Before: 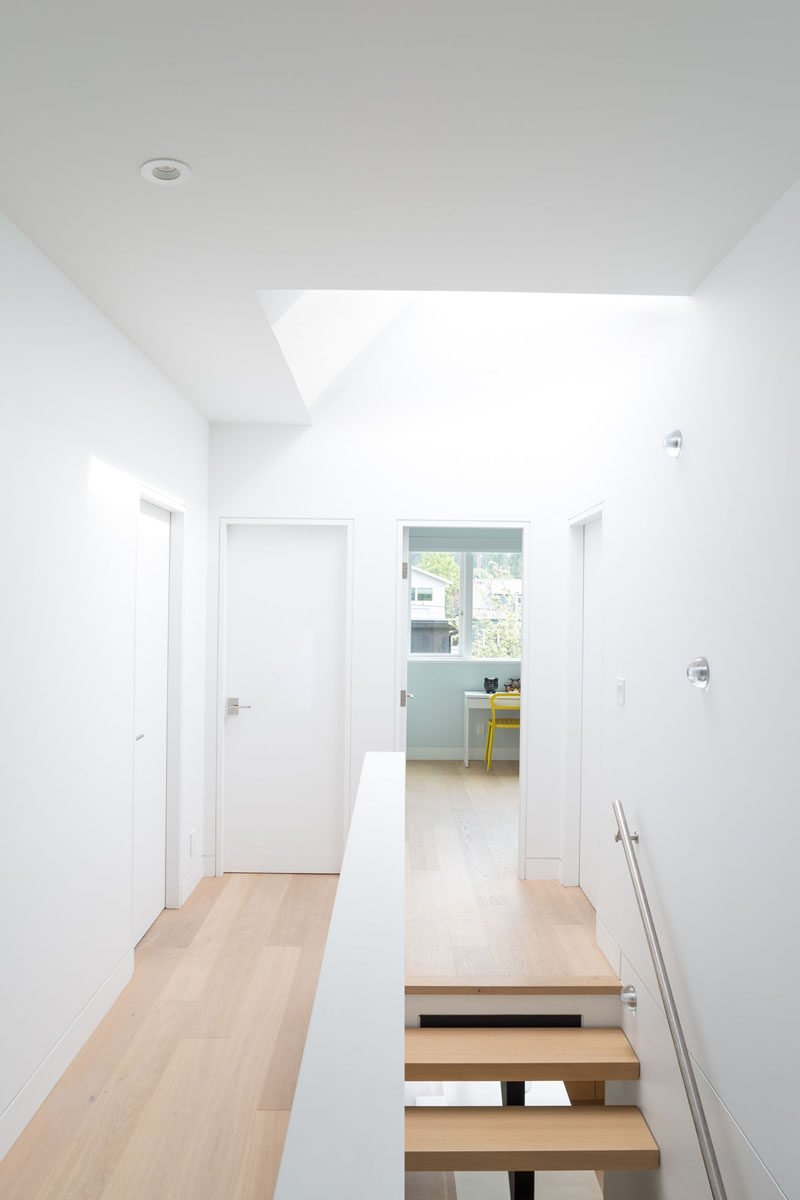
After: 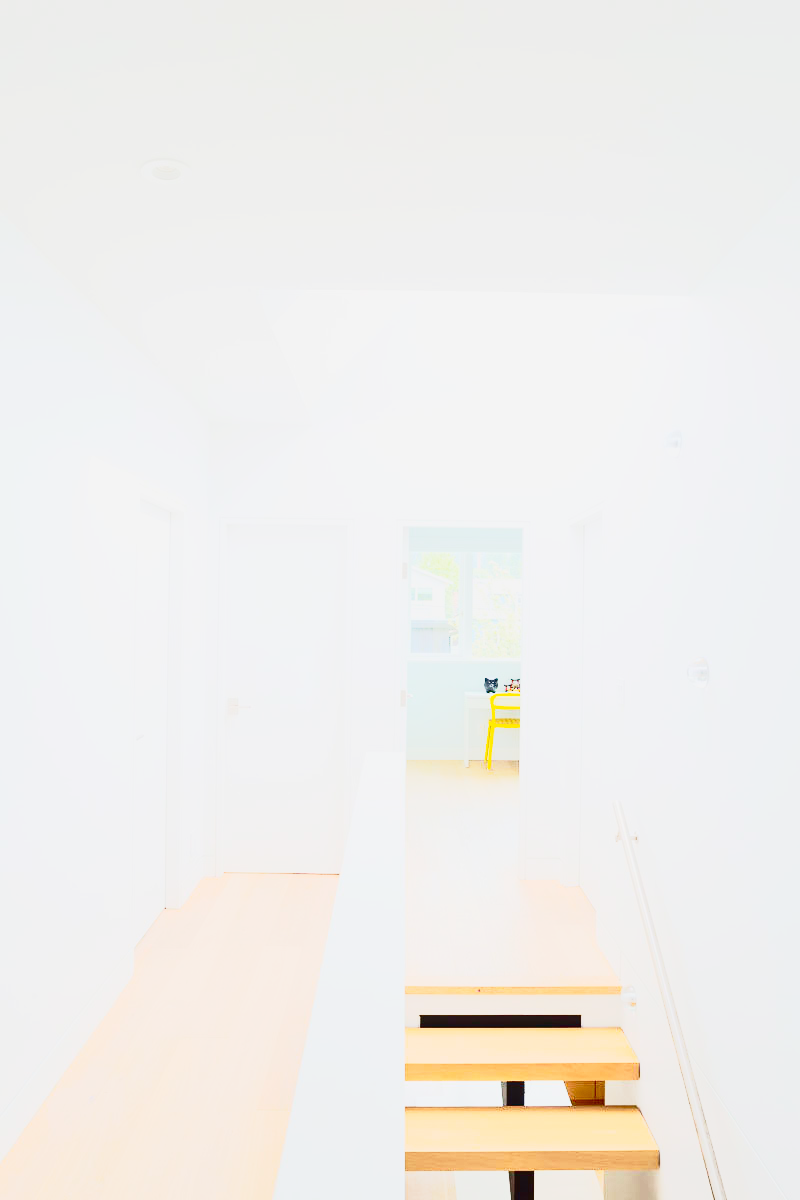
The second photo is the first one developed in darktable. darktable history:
contrast brightness saturation: contrast 0.481, saturation -0.092
tone curve: curves: ch0 [(0, 0.01) (0.037, 0.032) (0.131, 0.108) (0.275, 0.286) (0.483, 0.517) (0.61, 0.661) (0.697, 0.768) (0.797, 0.876) (0.888, 0.952) (0.997, 0.995)]; ch1 [(0, 0) (0.312, 0.262) (0.425, 0.402) (0.5, 0.5) (0.527, 0.532) (0.556, 0.585) (0.683, 0.706) (0.746, 0.77) (1, 1)]; ch2 [(0, 0) (0.223, 0.185) (0.333, 0.284) (0.432, 0.4) (0.502, 0.502) (0.525, 0.527) (0.545, 0.564) (0.587, 0.613) (0.636, 0.654) (0.711, 0.729) (0.845, 0.855) (0.998, 0.977)], preserve colors none
exposure: black level correction 0, exposure 1.511 EV, compensate highlight preservation false
shadows and highlights: radius 121.19, shadows 21.72, white point adjustment -9.65, highlights -15.14, soften with gaussian
levels: levels [0, 0.397, 0.955]
color balance rgb: perceptual saturation grading › global saturation 25.08%, global vibrance 20%
